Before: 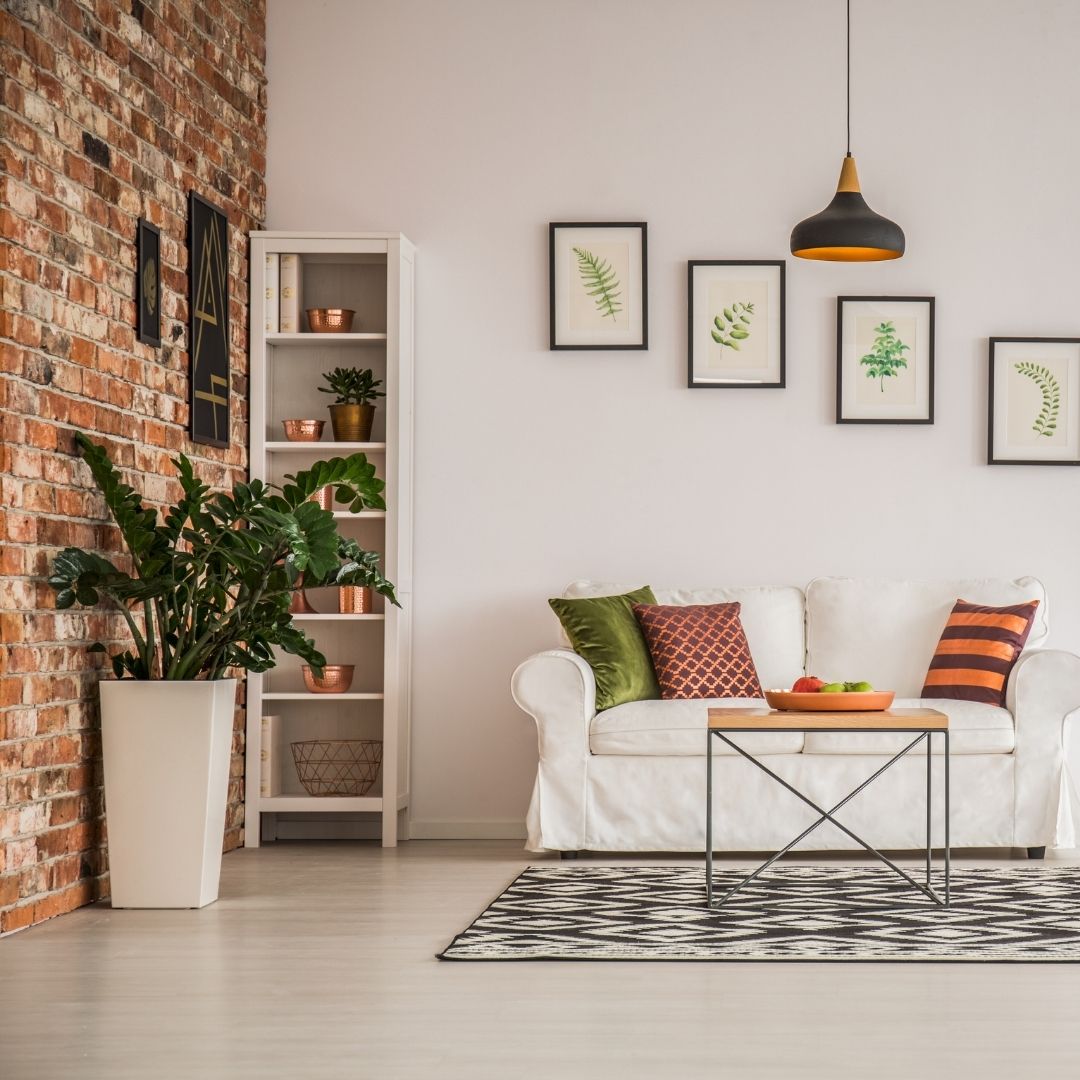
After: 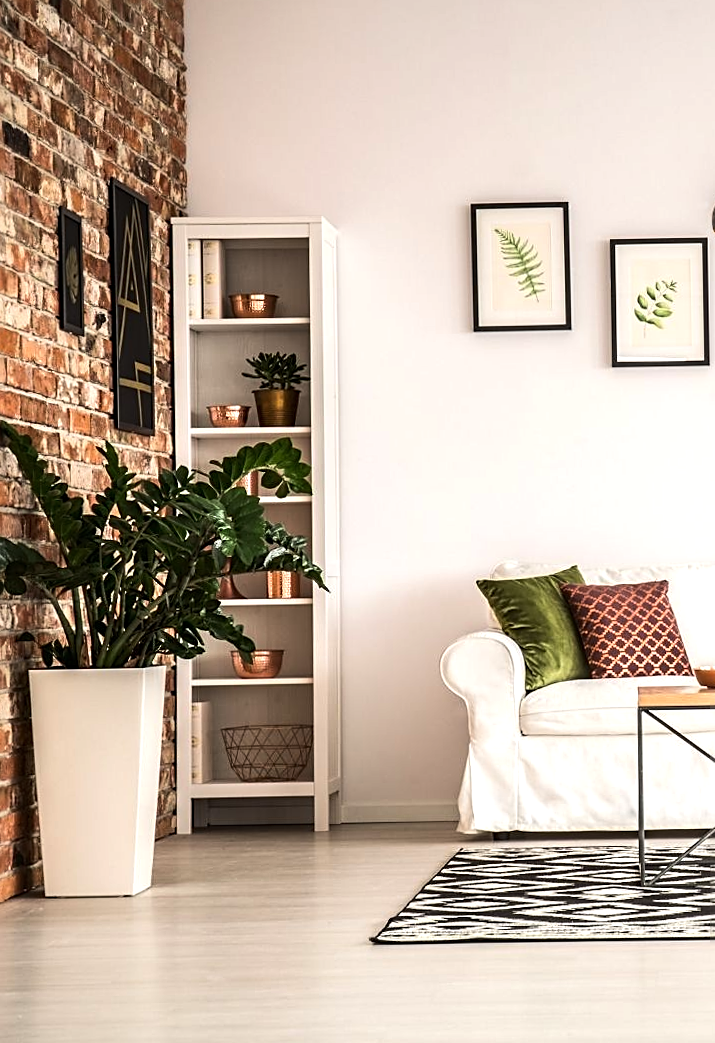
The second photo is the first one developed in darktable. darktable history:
rotate and perspective: rotation -1°, crop left 0.011, crop right 0.989, crop top 0.025, crop bottom 0.975
crop and rotate: left 6.617%, right 26.717%
sharpen: on, module defaults
tone equalizer: -8 EV -0.75 EV, -7 EV -0.7 EV, -6 EV -0.6 EV, -5 EV -0.4 EV, -3 EV 0.4 EV, -2 EV 0.6 EV, -1 EV 0.7 EV, +0 EV 0.75 EV, edges refinement/feathering 500, mask exposure compensation -1.57 EV, preserve details no
